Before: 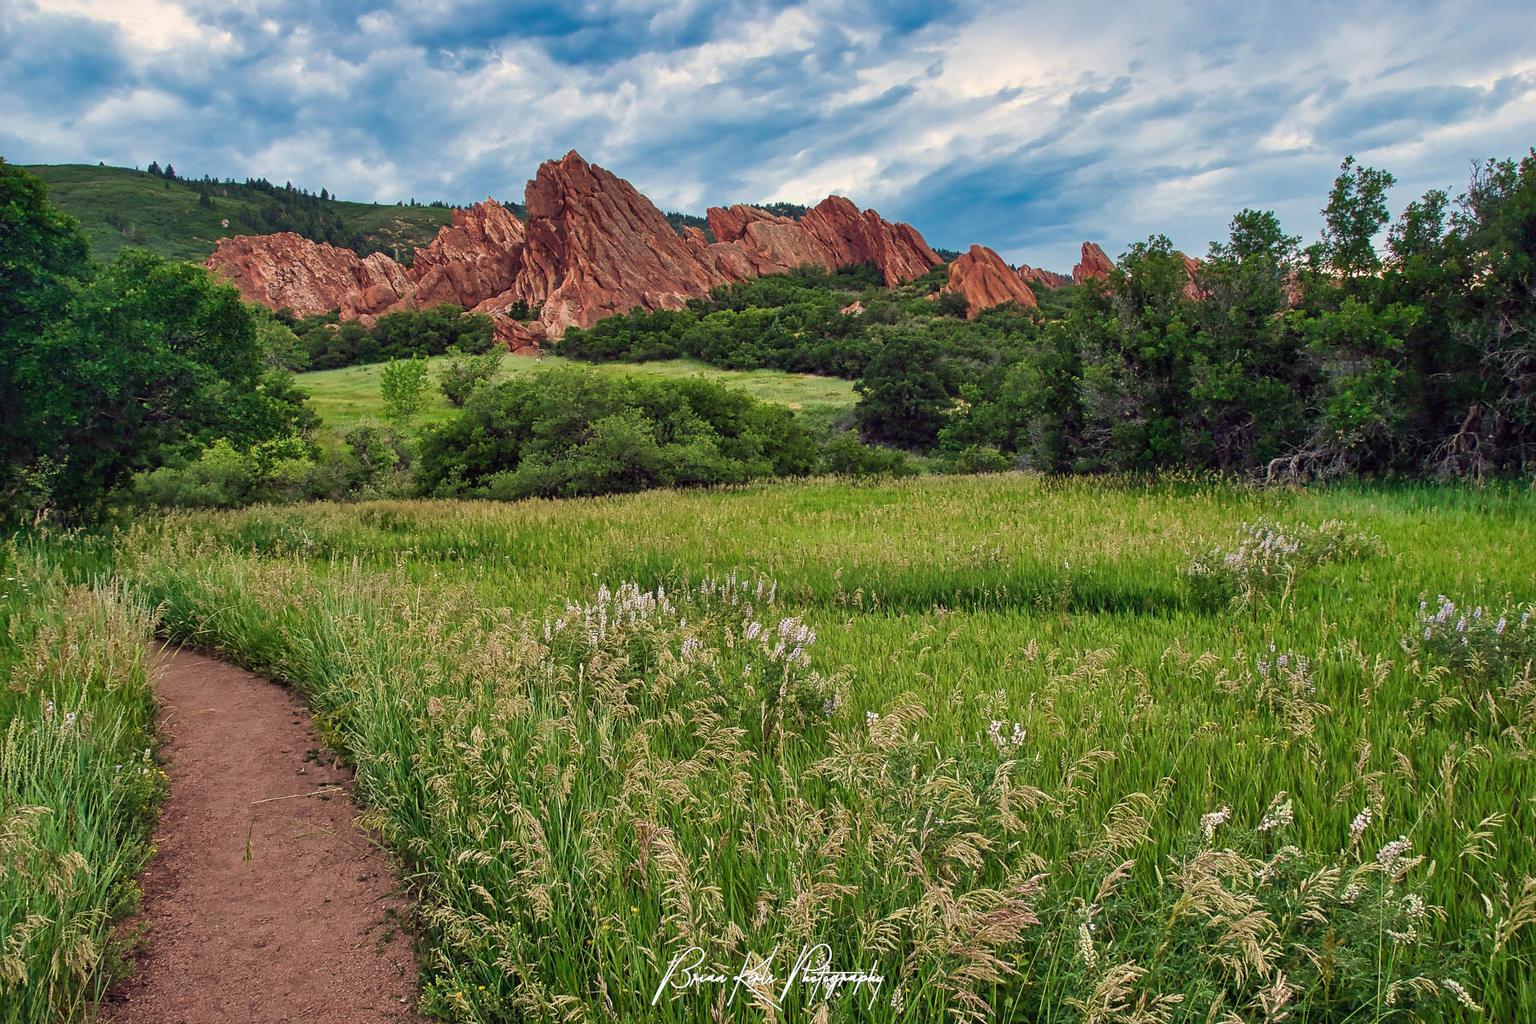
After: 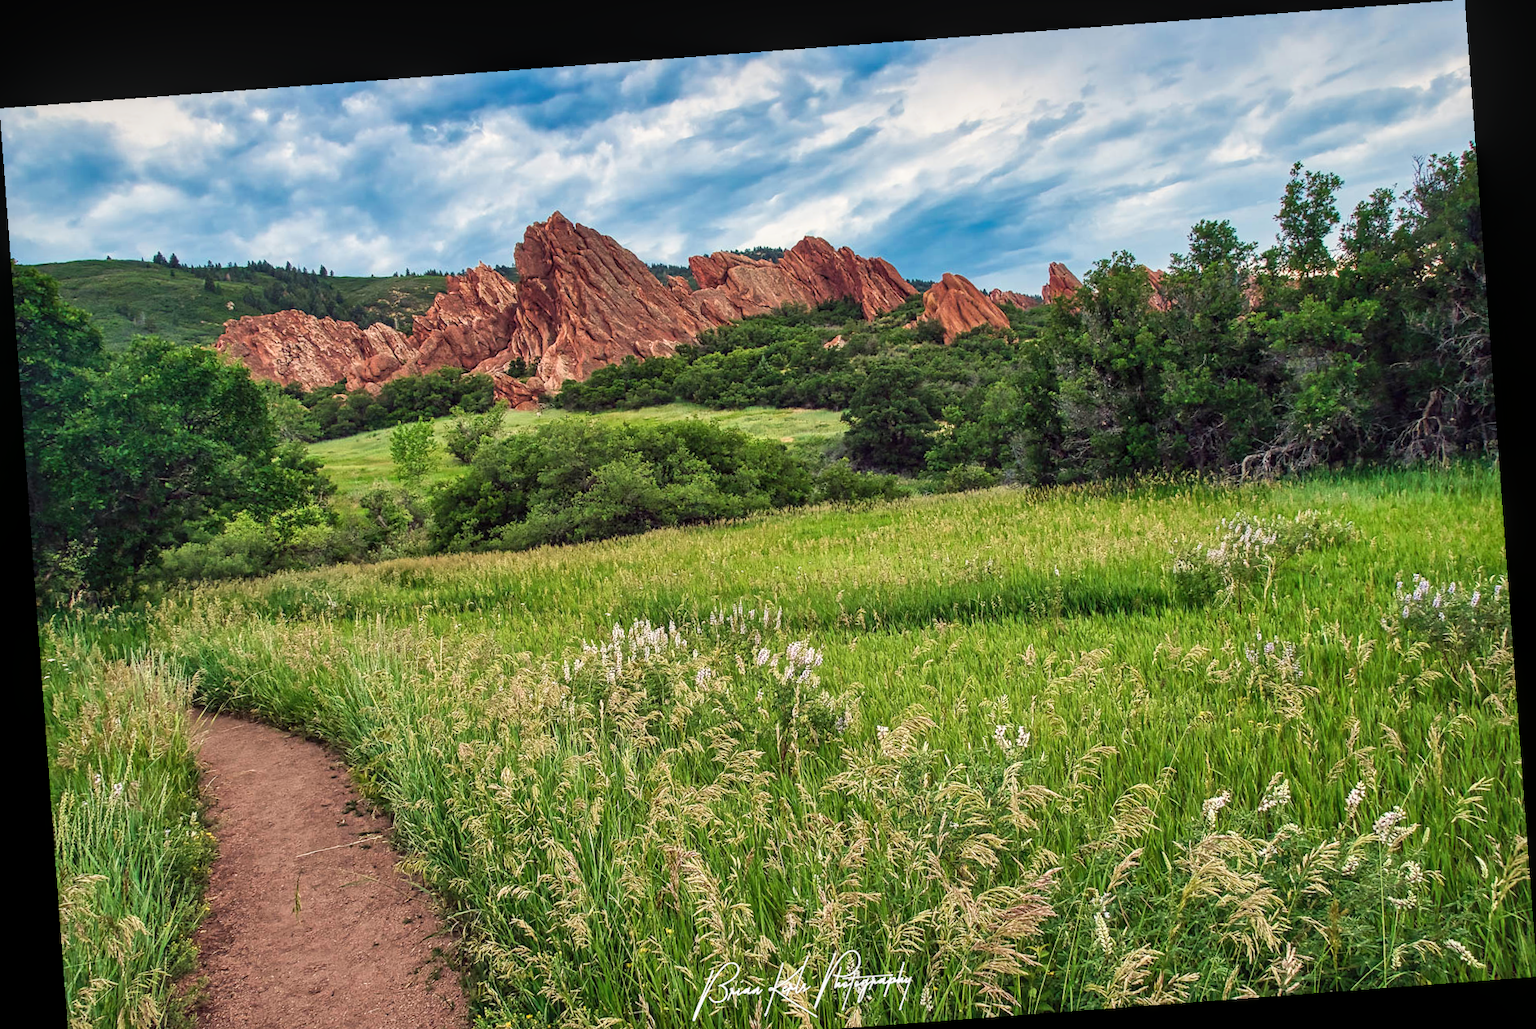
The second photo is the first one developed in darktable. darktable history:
contrast equalizer: octaves 7, y [[0.6 ×6], [0.55 ×6], [0 ×6], [0 ×6], [0 ×6]], mix -0.3
rotate and perspective: rotation -4.25°, automatic cropping off
crop and rotate: top 0%, bottom 5.097%
local contrast: detail 130%
base curve: curves: ch0 [(0, 0) (0.688, 0.865) (1, 1)], preserve colors none
